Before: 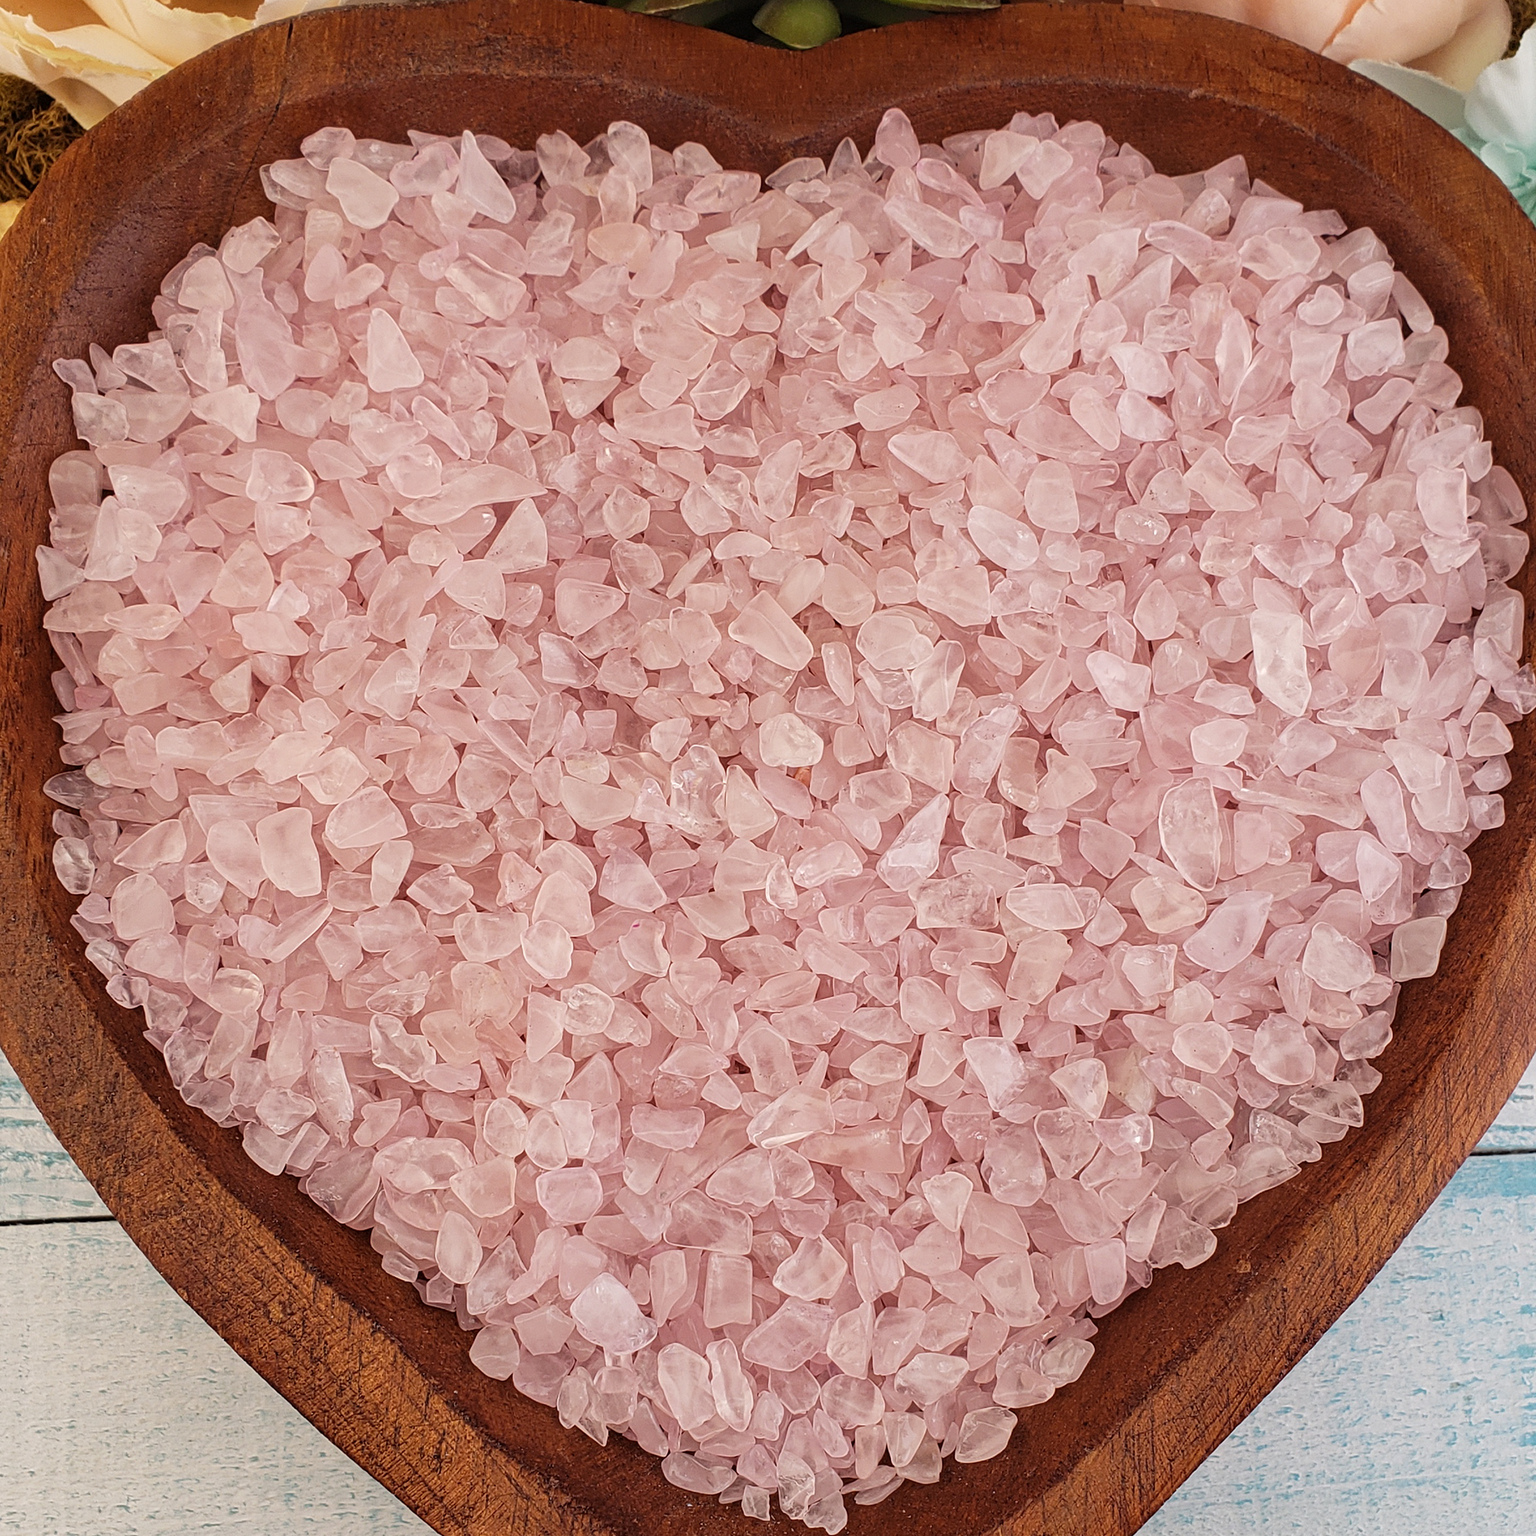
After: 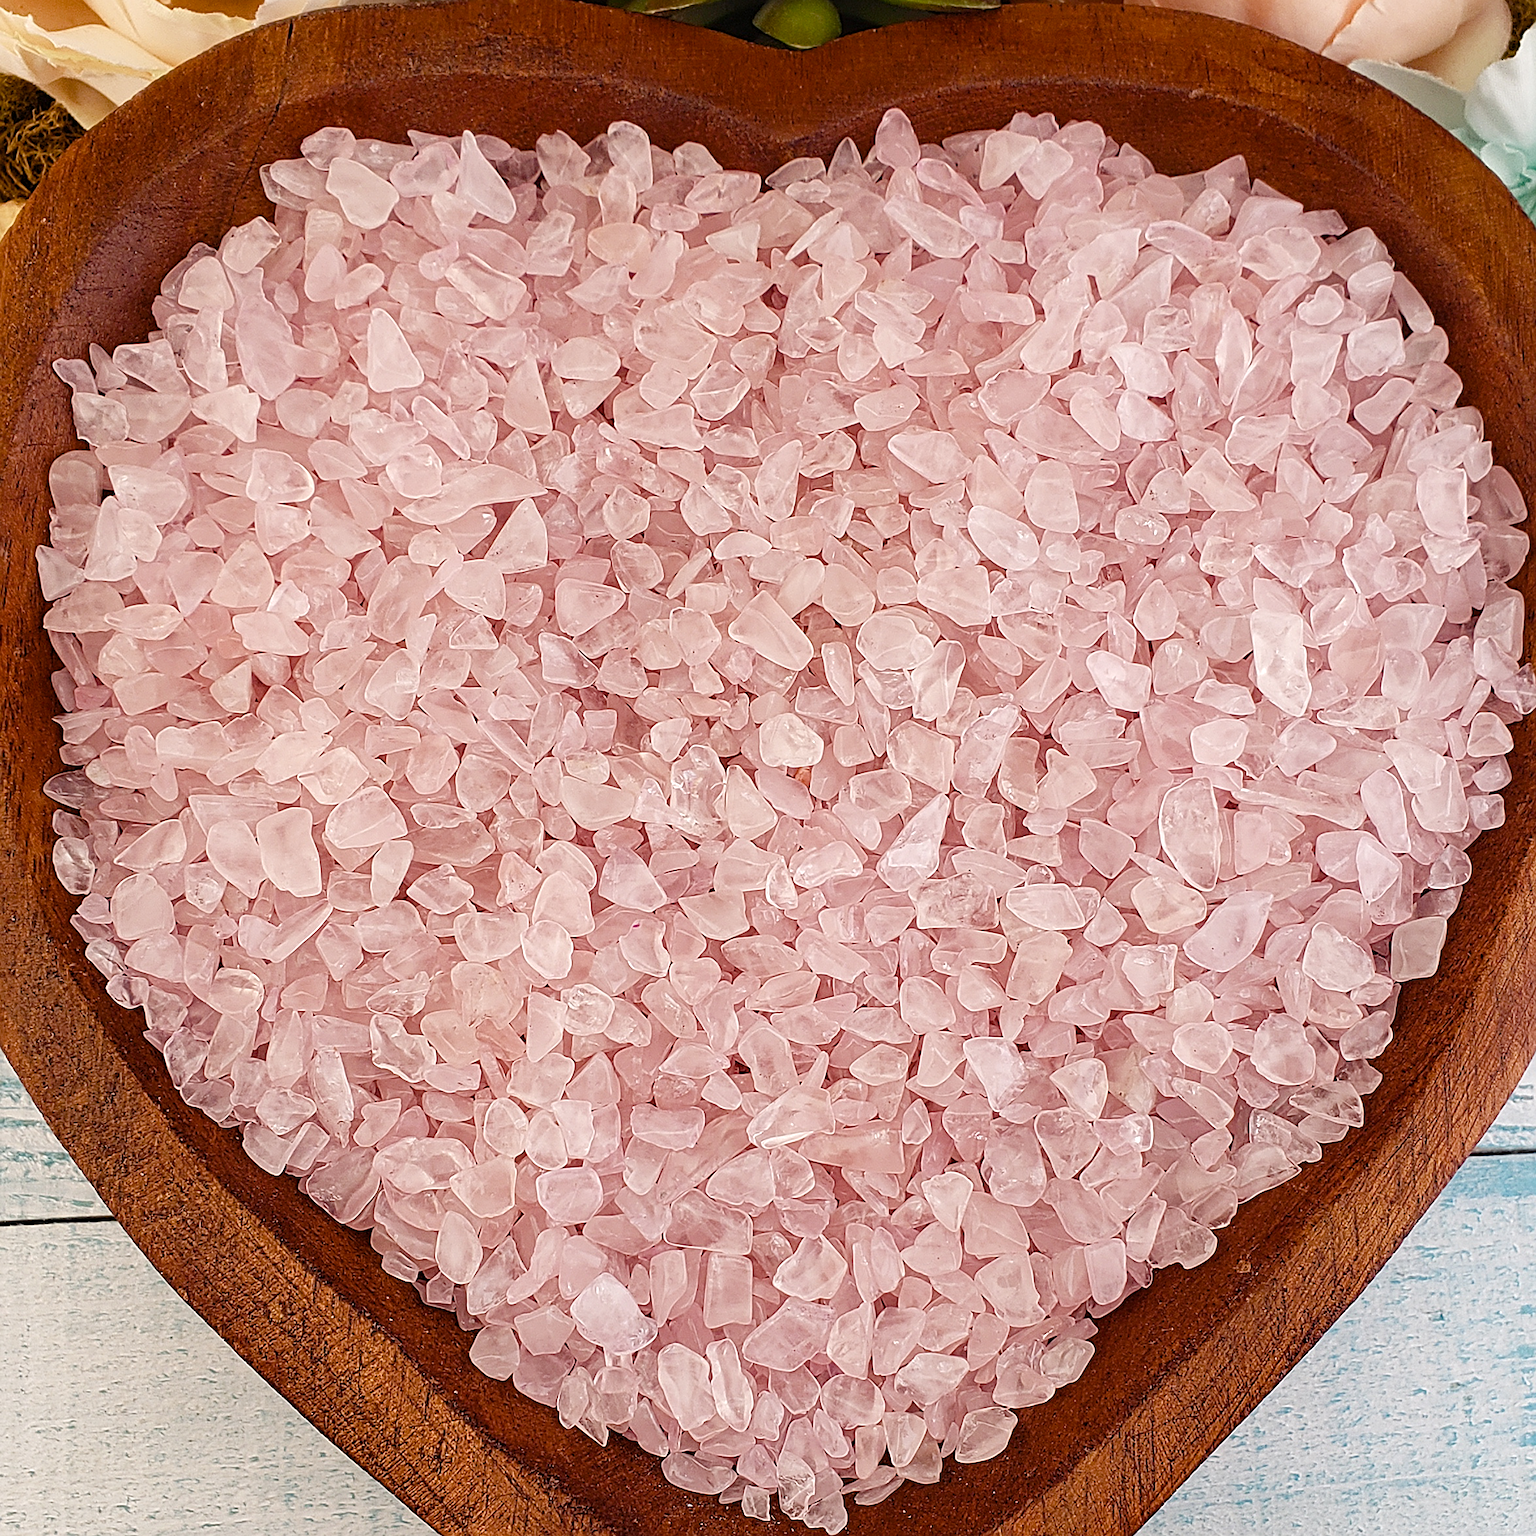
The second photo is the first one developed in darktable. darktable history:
color balance rgb: shadows lift › chroma 2.041%, shadows lift › hue 251.06°, highlights gain › luminance 17.898%, perceptual saturation grading › global saturation 20%, perceptual saturation grading › highlights -49.673%, perceptual saturation grading › shadows 25.654%, global vibrance 20%
sharpen: on, module defaults
